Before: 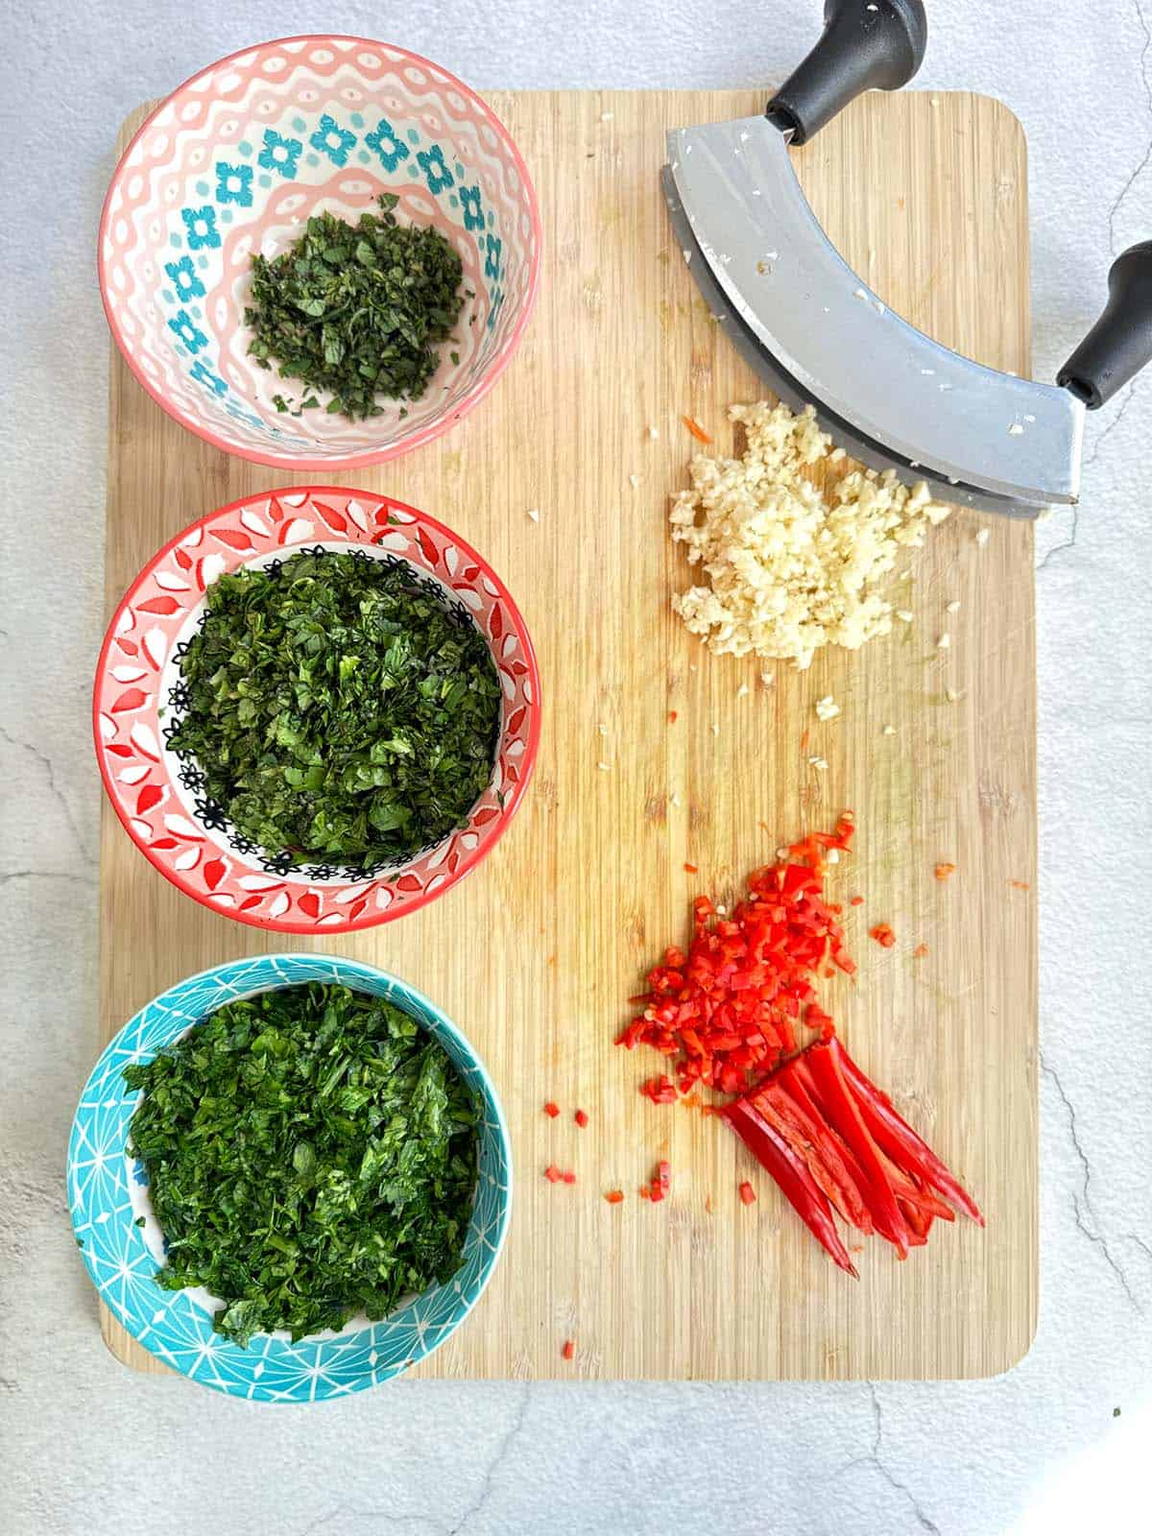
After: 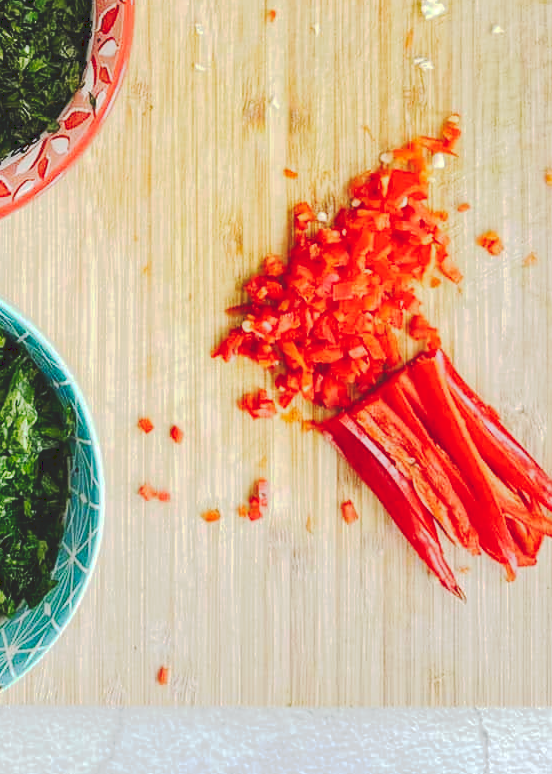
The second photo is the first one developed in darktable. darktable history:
crop: left 35.816%, top 45.749%, right 18.143%, bottom 5.843%
tone curve: curves: ch0 [(0, 0) (0.003, 0.145) (0.011, 0.148) (0.025, 0.15) (0.044, 0.159) (0.069, 0.16) (0.1, 0.164) (0.136, 0.182) (0.177, 0.213) (0.224, 0.247) (0.277, 0.298) (0.335, 0.37) (0.399, 0.456) (0.468, 0.552) (0.543, 0.641) (0.623, 0.713) (0.709, 0.768) (0.801, 0.825) (0.898, 0.868) (1, 1)], preserve colors none
